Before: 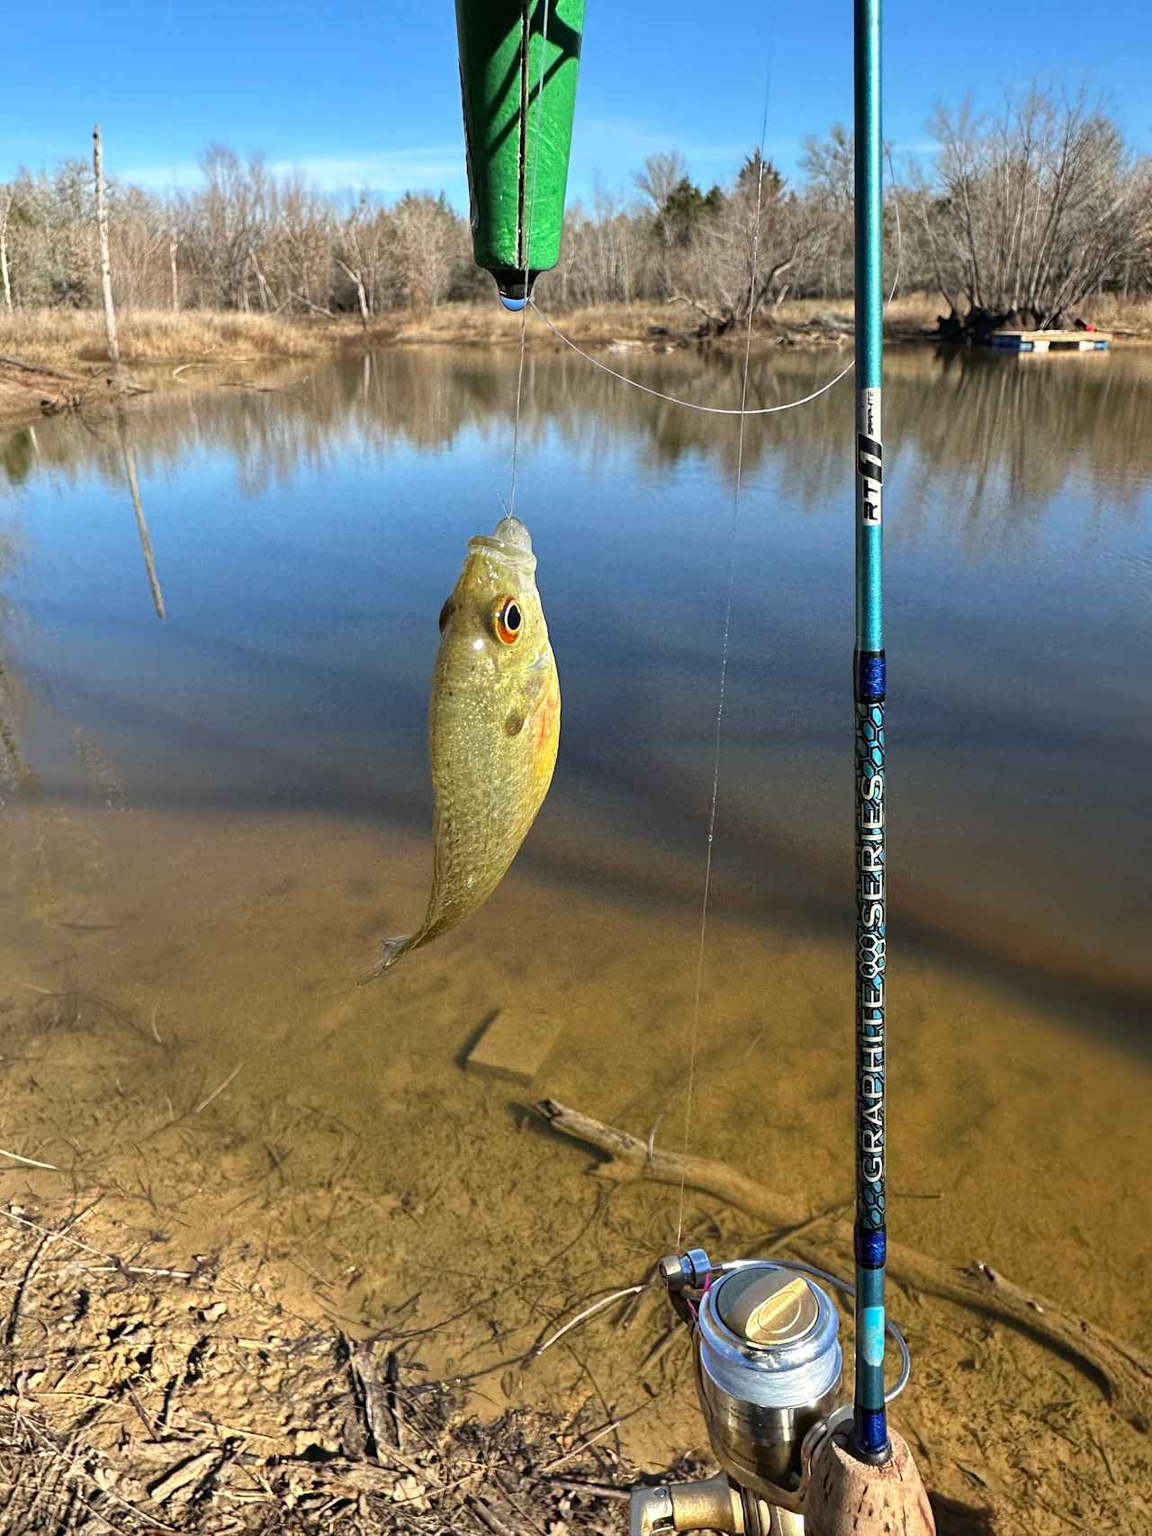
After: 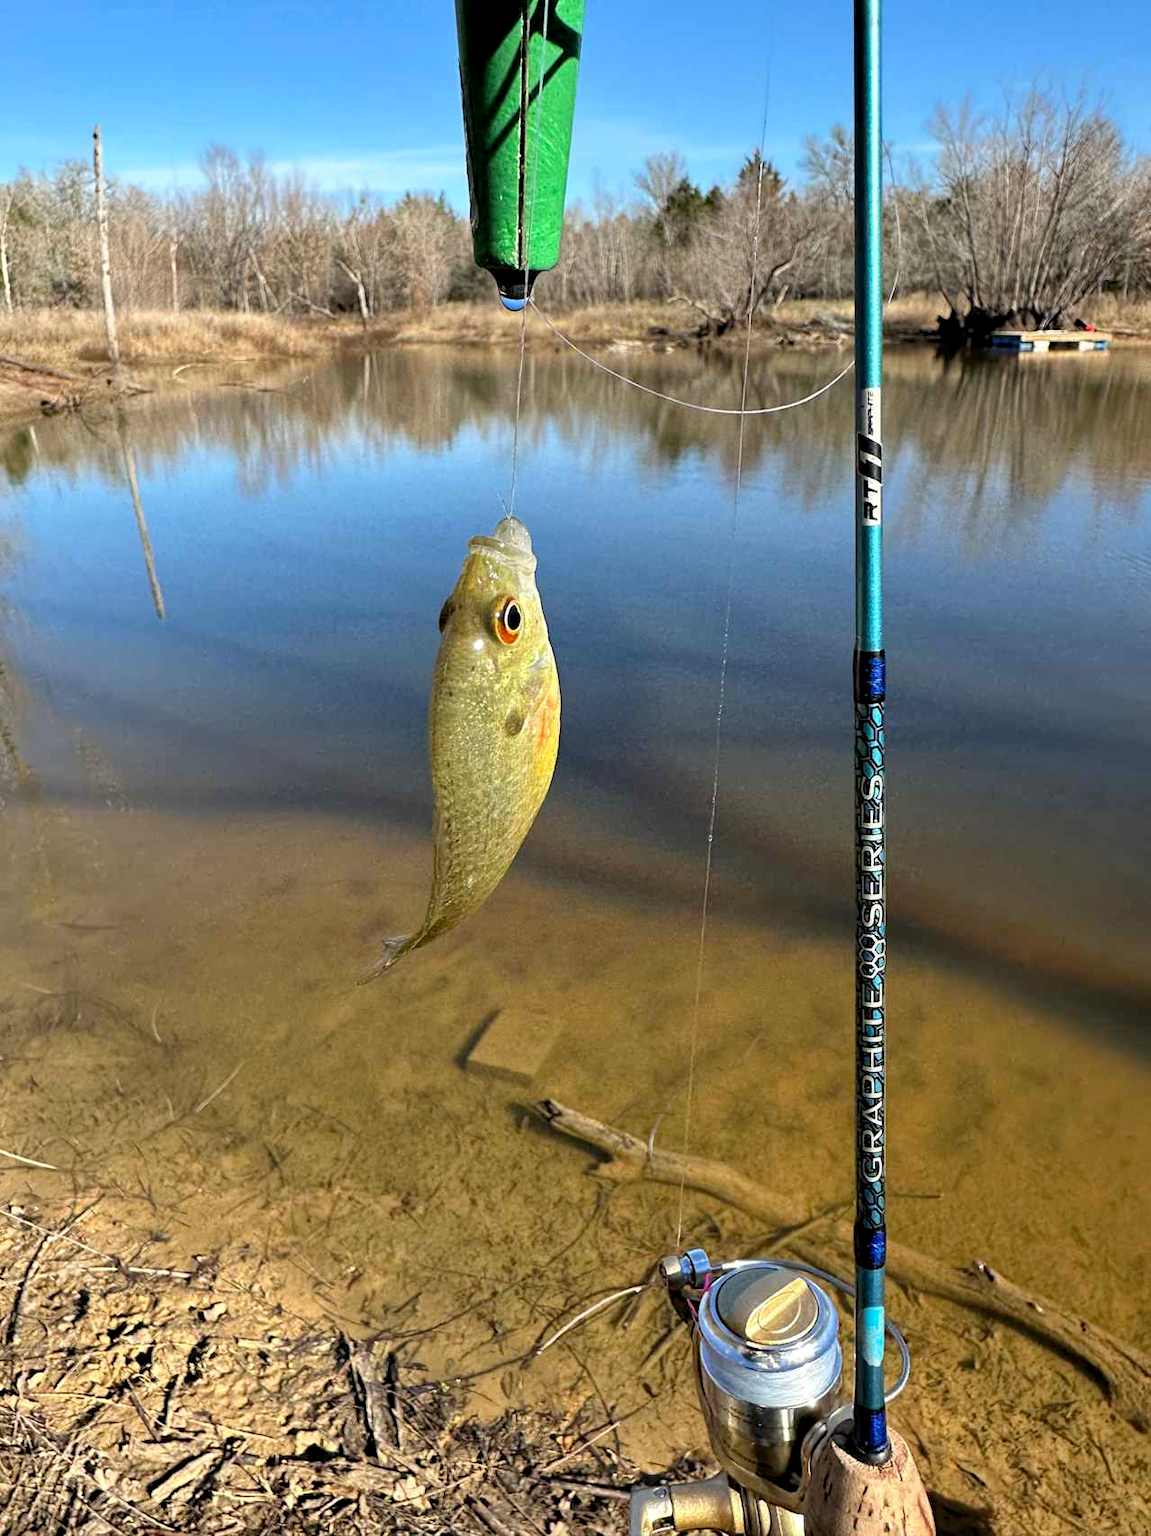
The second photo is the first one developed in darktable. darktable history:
levels: levels [0.018, 0.493, 1]
color balance rgb: linear chroma grading › global chroma -0.67%, saturation formula JzAzBz (2021)
tone equalizer: on, module defaults
exposure: black level correction 0.005, exposure 0.001 EV, compensate highlight preservation false
